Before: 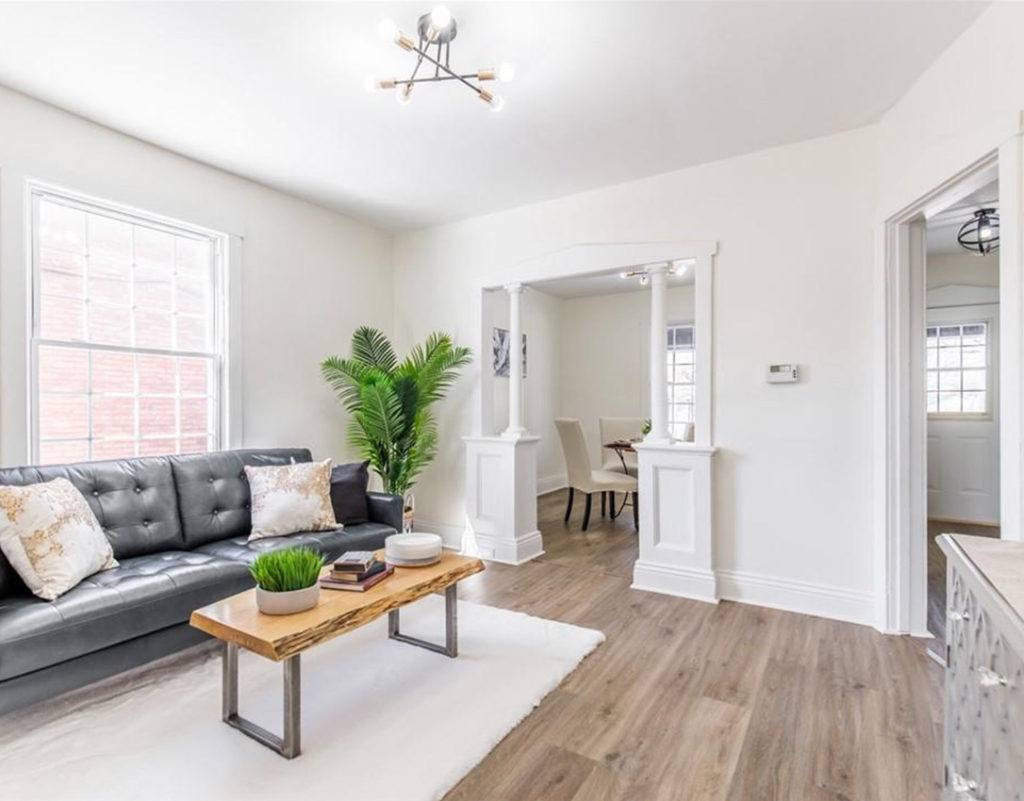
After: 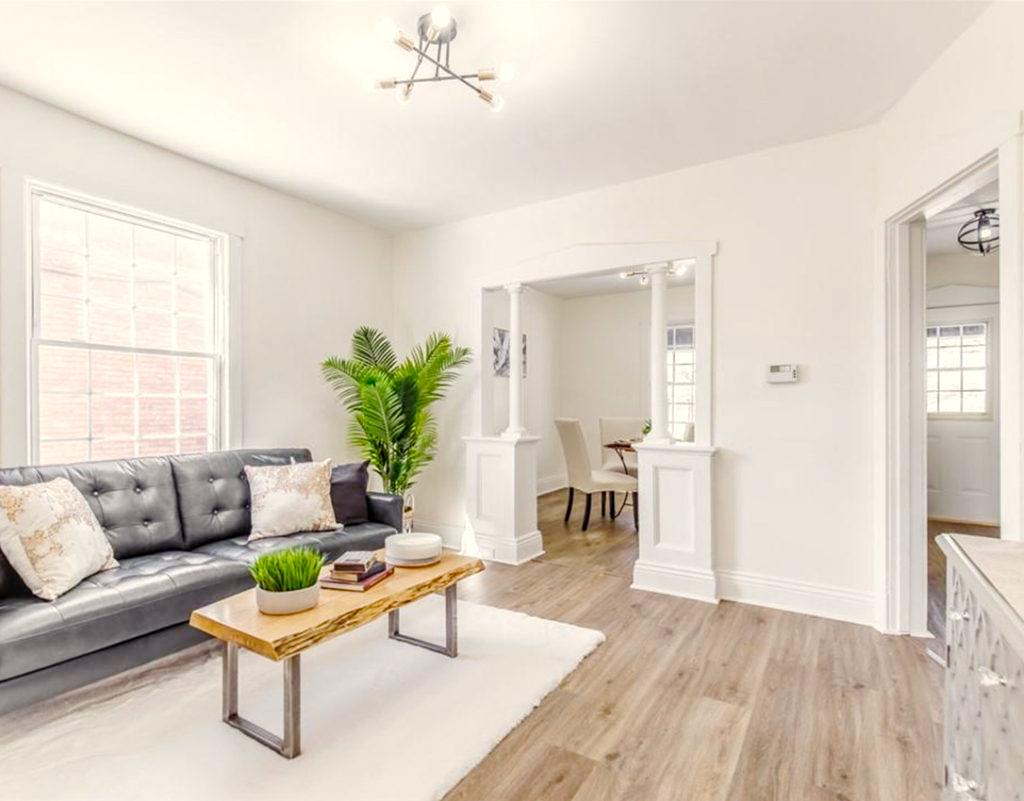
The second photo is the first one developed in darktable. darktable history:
base curve: curves: ch0 [(0, 0) (0.158, 0.273) (0.879, 0.895) (1, 1)], preserve colors none
color balance rgb: power › luminance -3.598%, power › chroma 0.588%, power › hue 41.23°, highlights gain › chroma 3.011%, highlights gain › hue 76.67°, linear chroma grading › global chroma -0.802%, perceptual saturation grading › global saturation 20%, perceptual saturation grading › highlights -25.274%, perceptual saturation grading › shadows 25.658%, global vibrance 14.645%
local contrast: on, module defaults
tone equalizer: edges refinement/feathering 500, mask exposure compensation -1.57 EV, preserve details no
